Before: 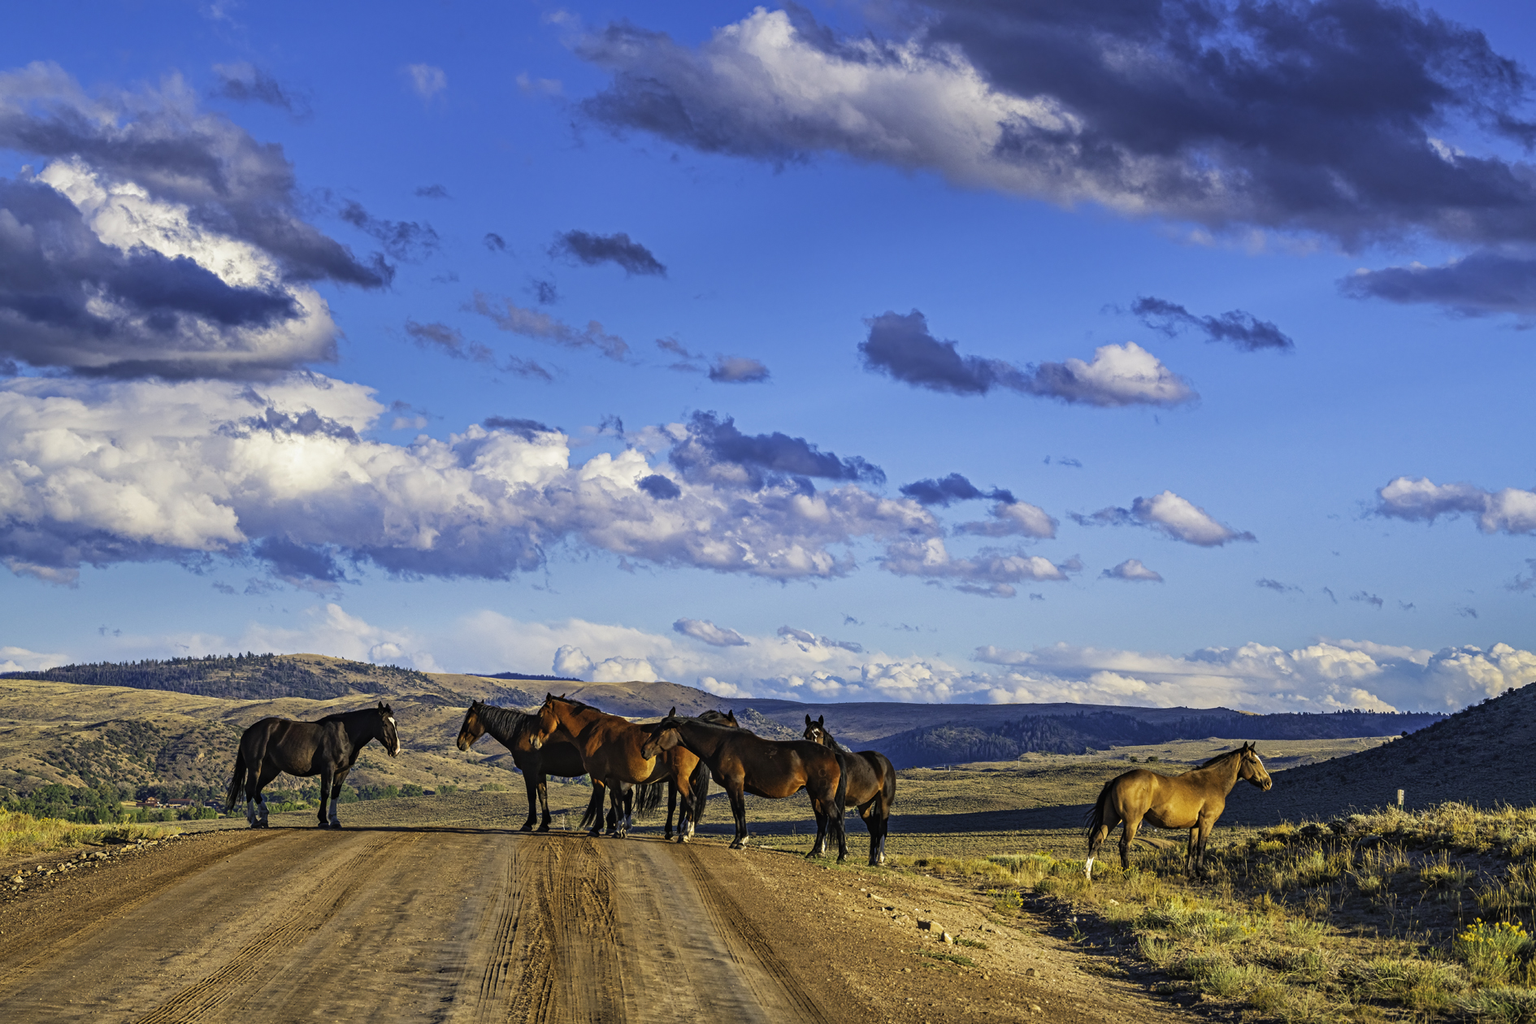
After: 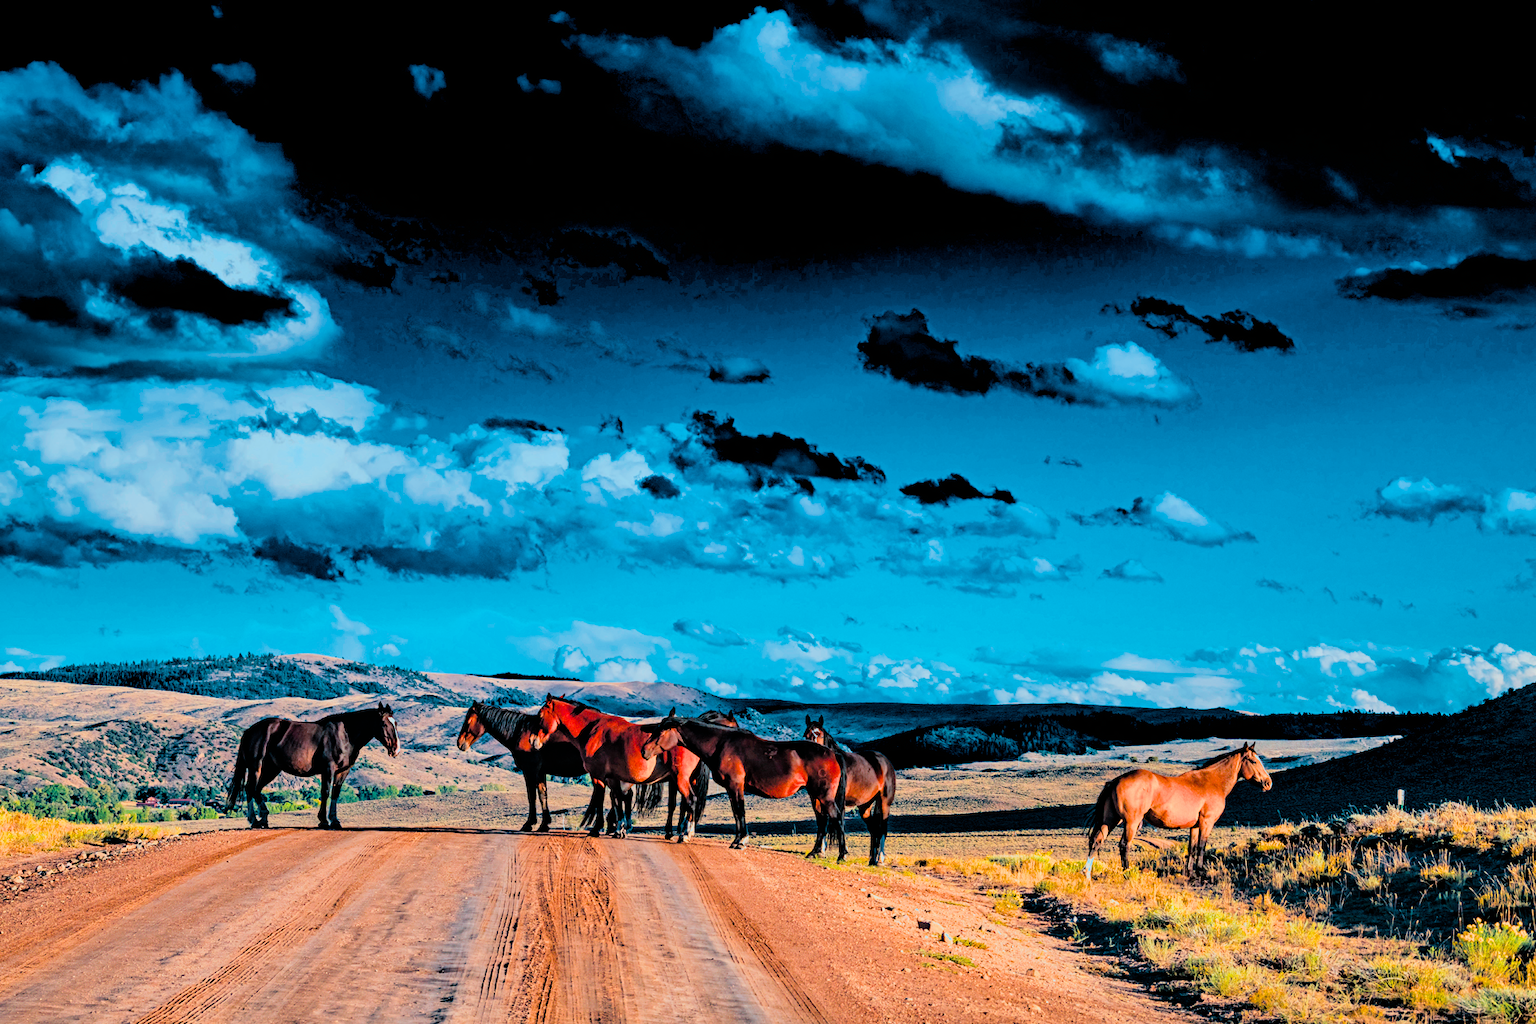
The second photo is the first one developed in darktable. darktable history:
color calibration: output R [1.422, -0.35, -0.252, 0], output G [-0.238, 1.259, -0.084, 0], output B [-0.081, -0.196, 1.58, 0], output brightness [0.49, 0.671, -0.57, 0], x 0.37, y 0.382, temperature 4314.8 K
filmic rgb: black relative exposure -4.21 EV, white relative exposure 5.14 EV, hardness 2.12, contrast 1.166
